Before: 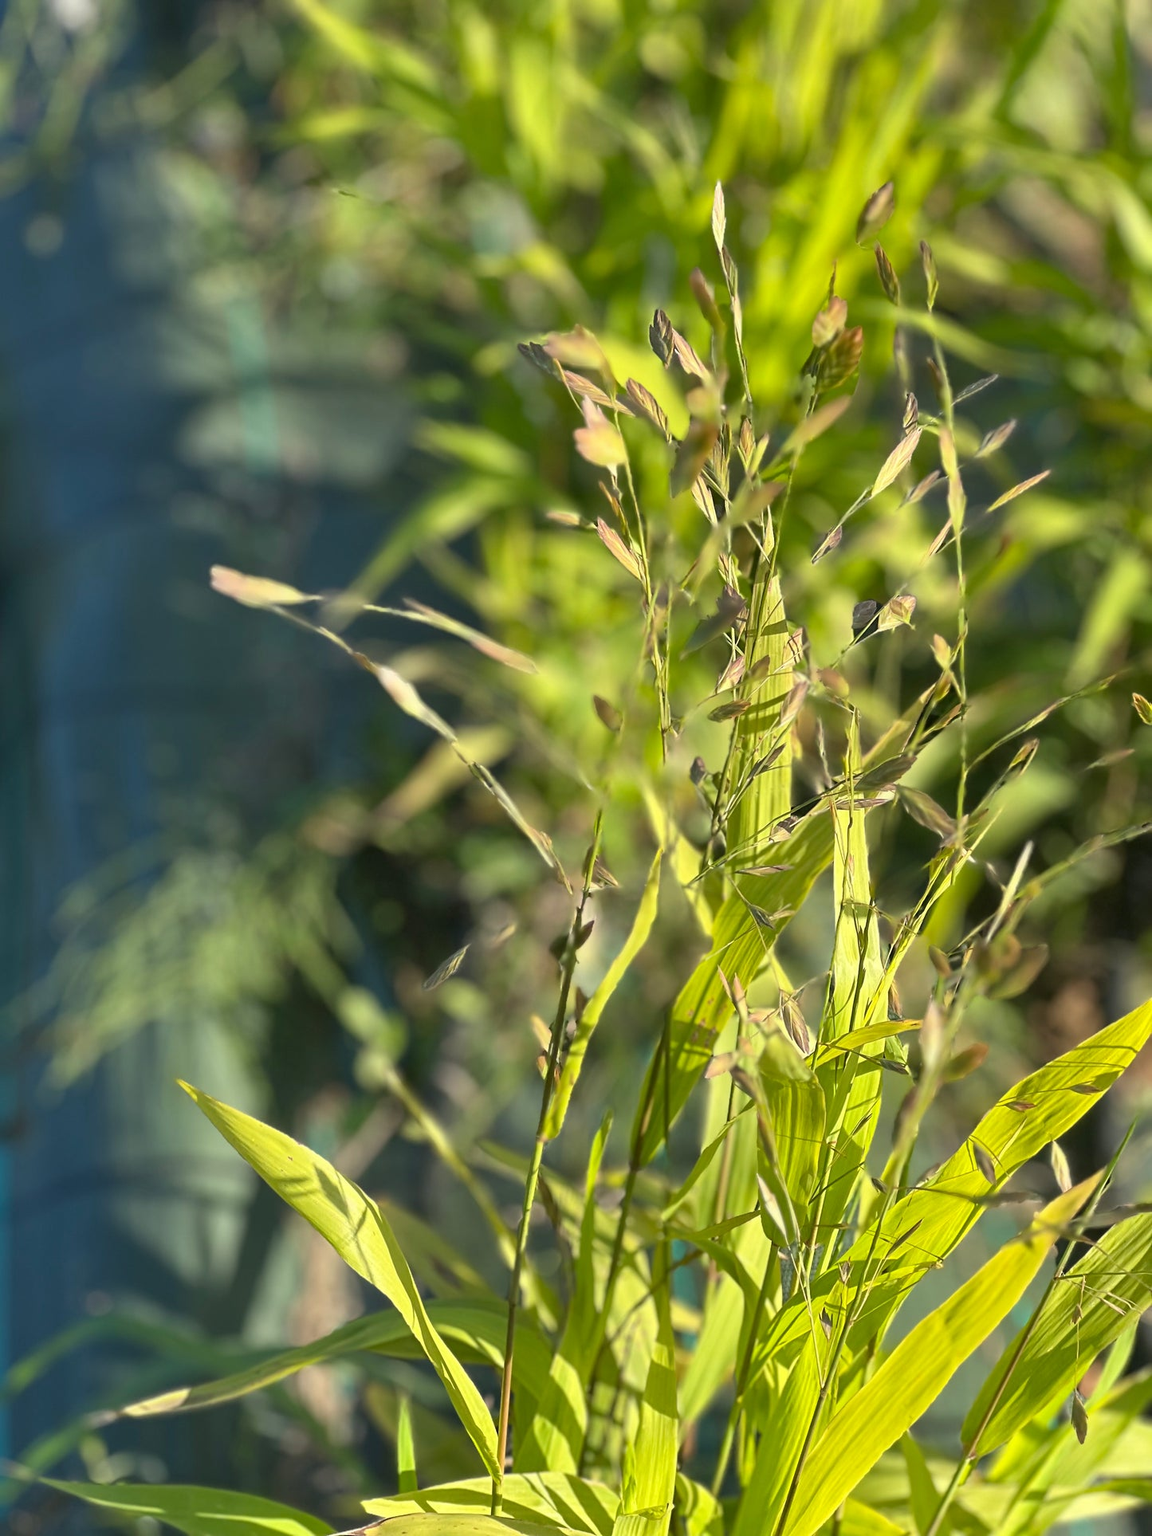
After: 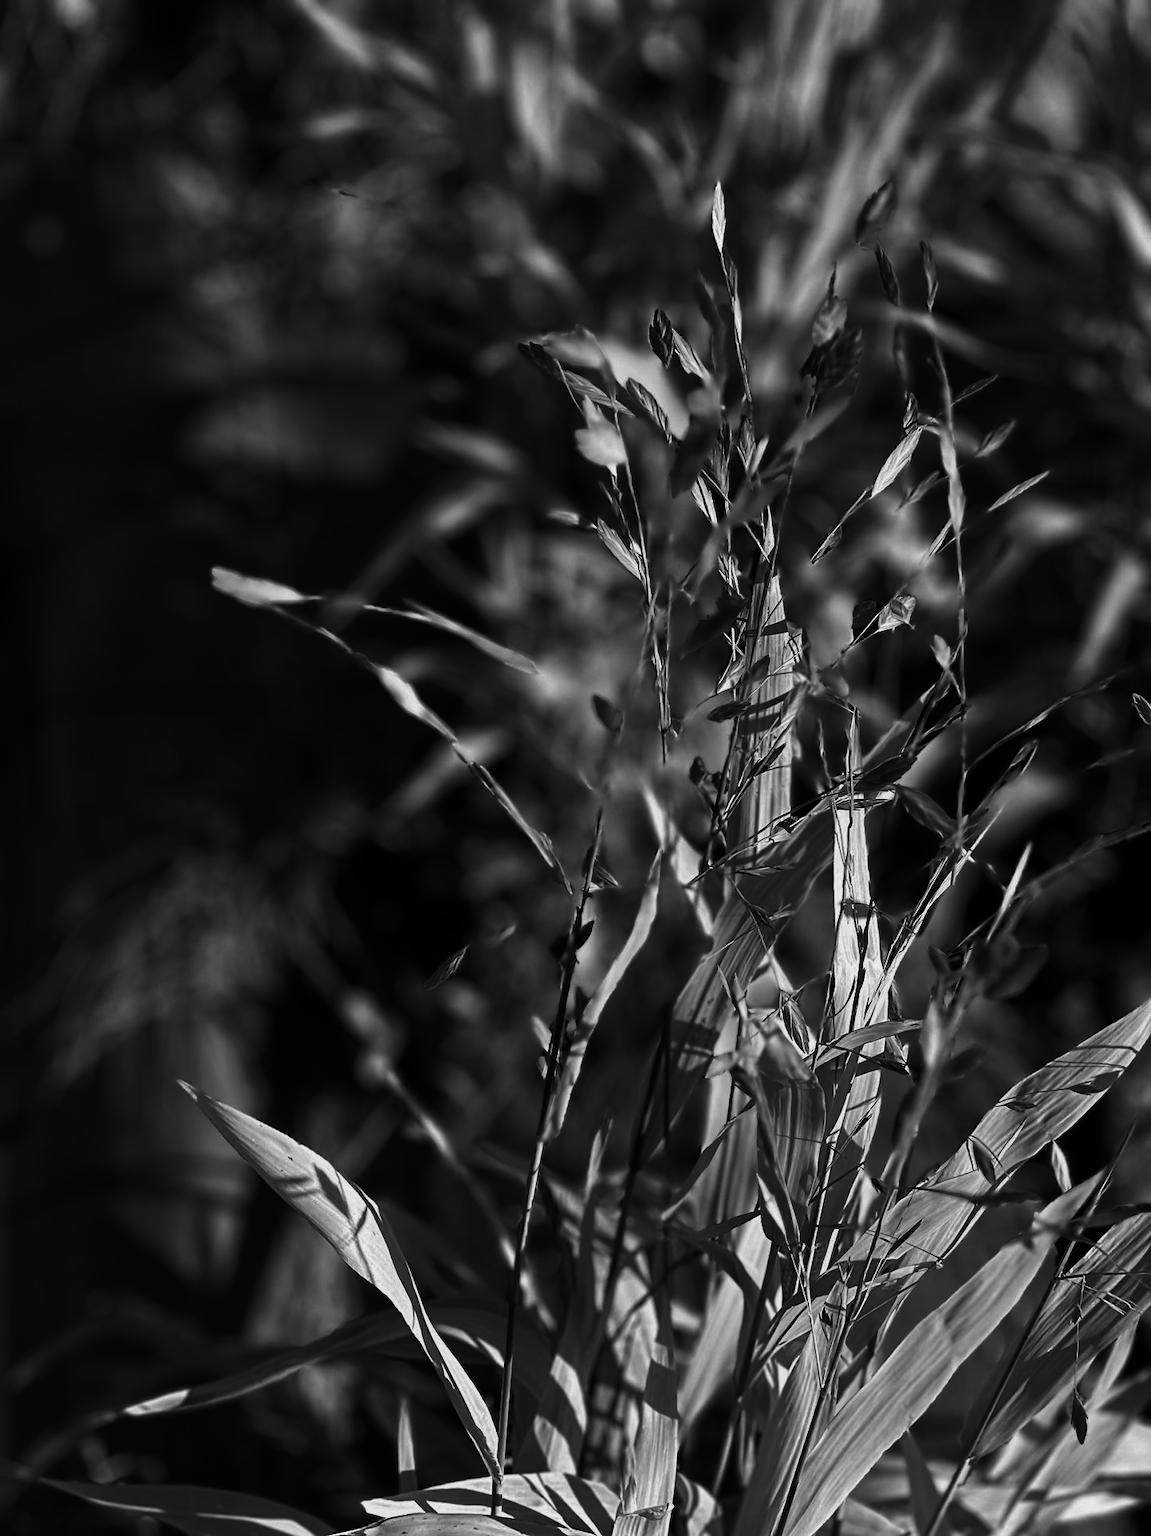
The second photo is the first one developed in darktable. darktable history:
white balance: red 0.926, green 1.003, blue 1.133
color balance: lift [1, 1.015, 1.004, 0.985], gamma [1, 0.958, 0.971, 1.042], gain [1, 0.956, 0.977, 1.044]
contrast brightness saturation: contrast 0.02, brightness -1, saturation -1
